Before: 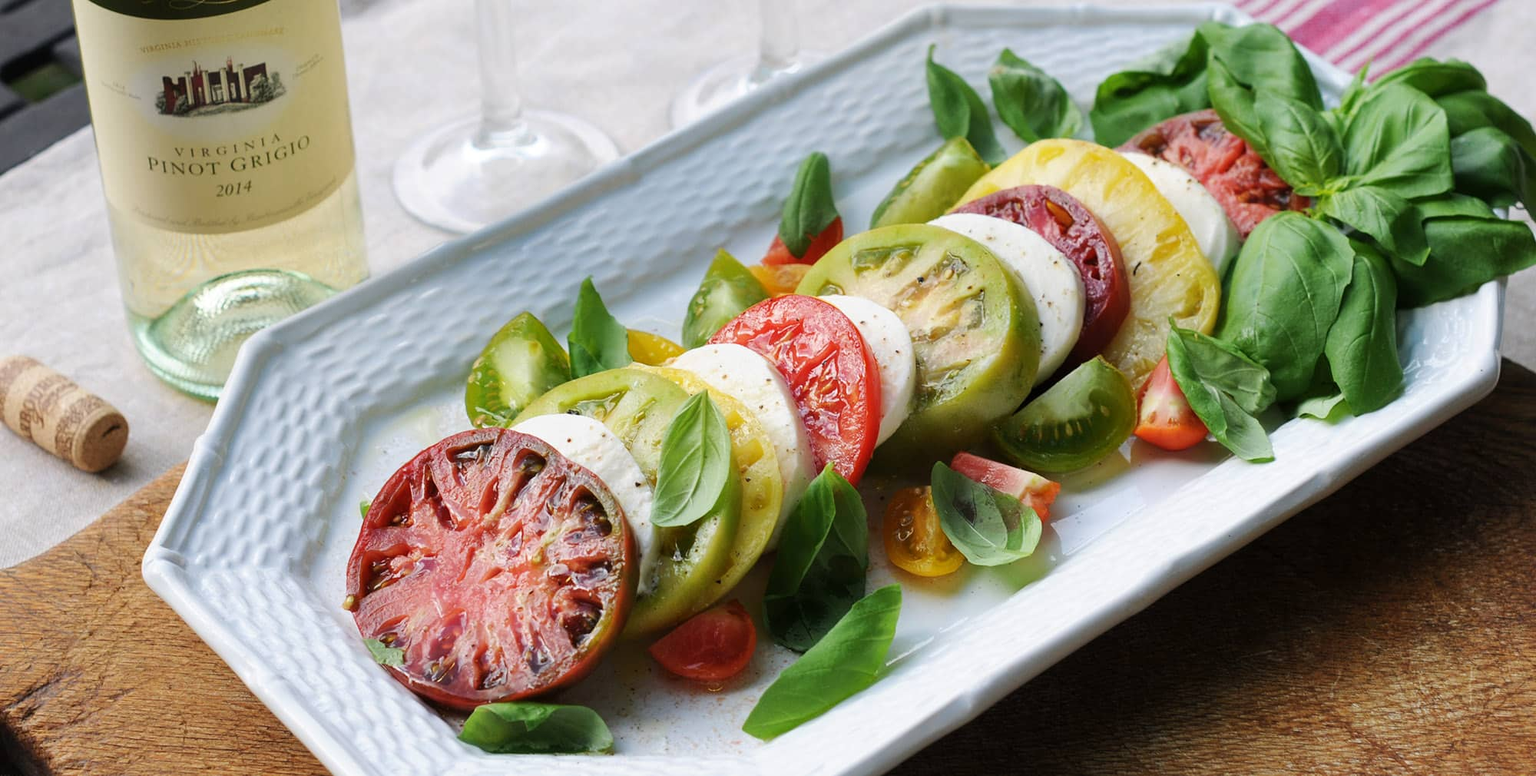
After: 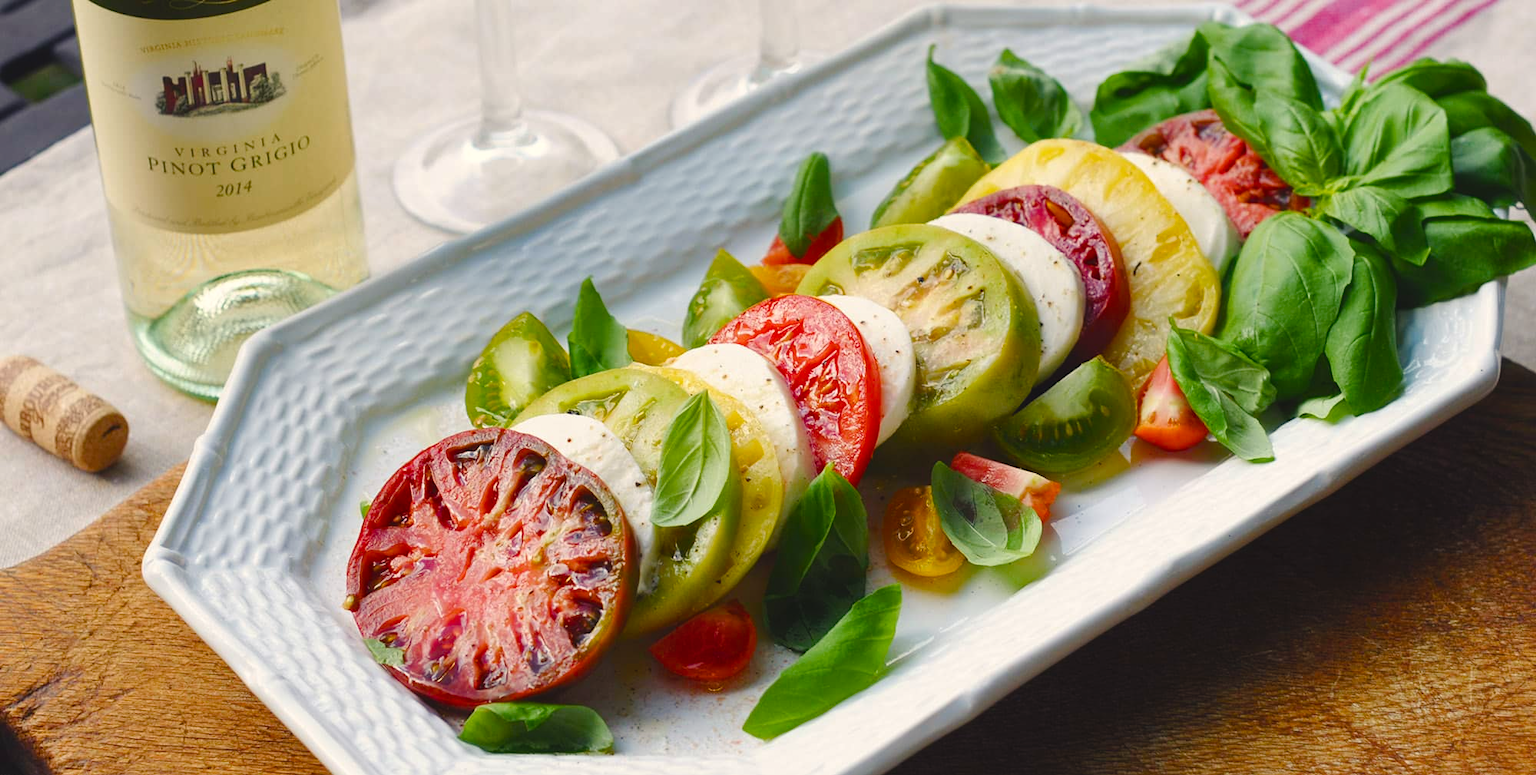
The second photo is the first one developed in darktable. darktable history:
shadows and highlights: shadows 4.1, highlights -17.6, soften with gaussian
color balance rgb: shadows lift › chroma 3%, shadows lift › hue 280.8°, power › hue 330°, highlights gain › chroma 3%, highlights gain › hue 75.6°, global offset › luminance 0.7%, perceptual saturation grading › global saturation 20%, perceptual saturation grading › highlights -25%, perceptual saturation grading › shadows 50%, global vibrance 20.33%
